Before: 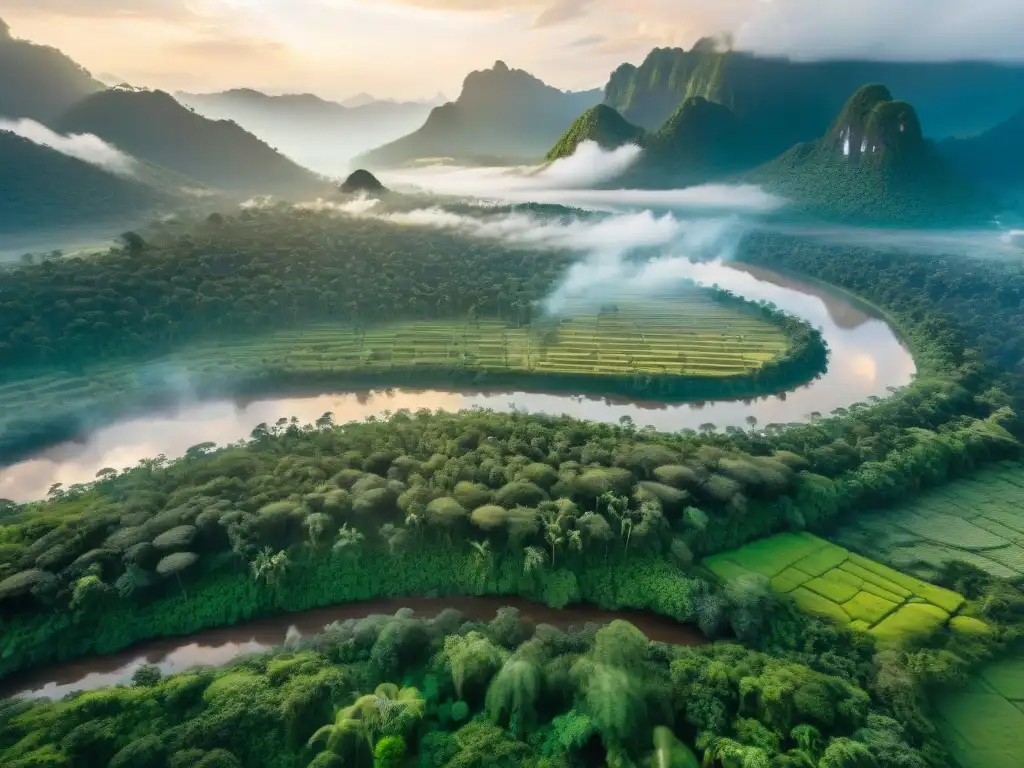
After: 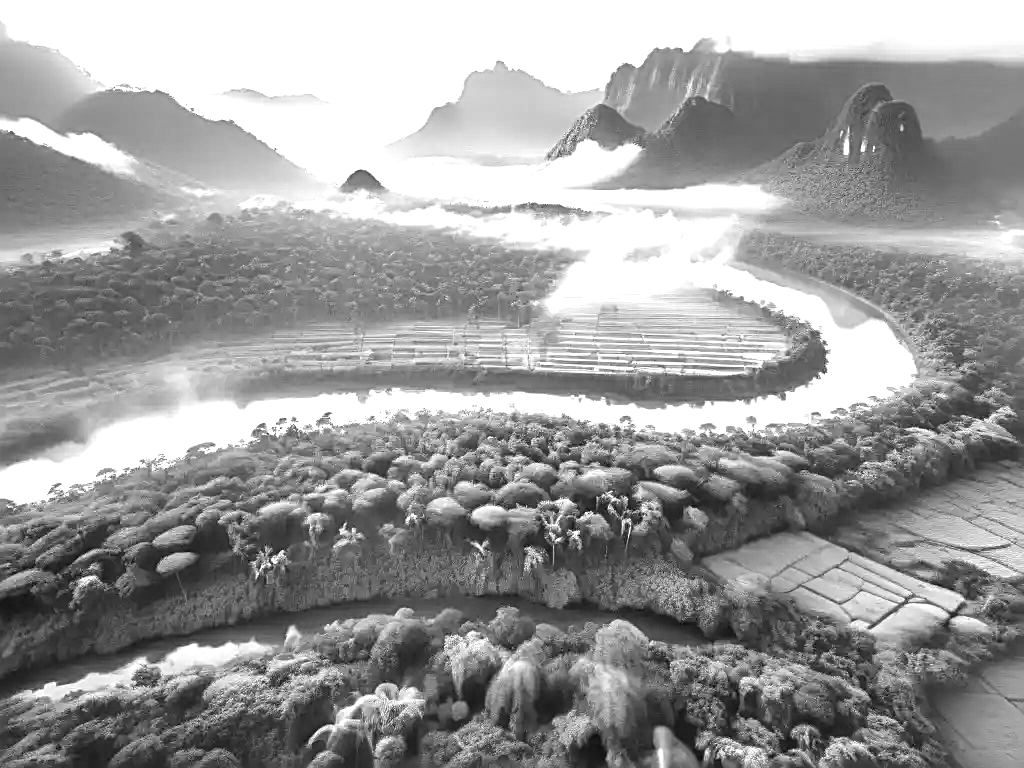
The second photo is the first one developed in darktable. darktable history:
sharpen: radius 2.543, amount 0.636
exposure: black level correction 0, exposure 1.45 EV, compensate exposure bias true, compensate highlight preservation false
monochrome: a 16.06, b 15.48, size 1
